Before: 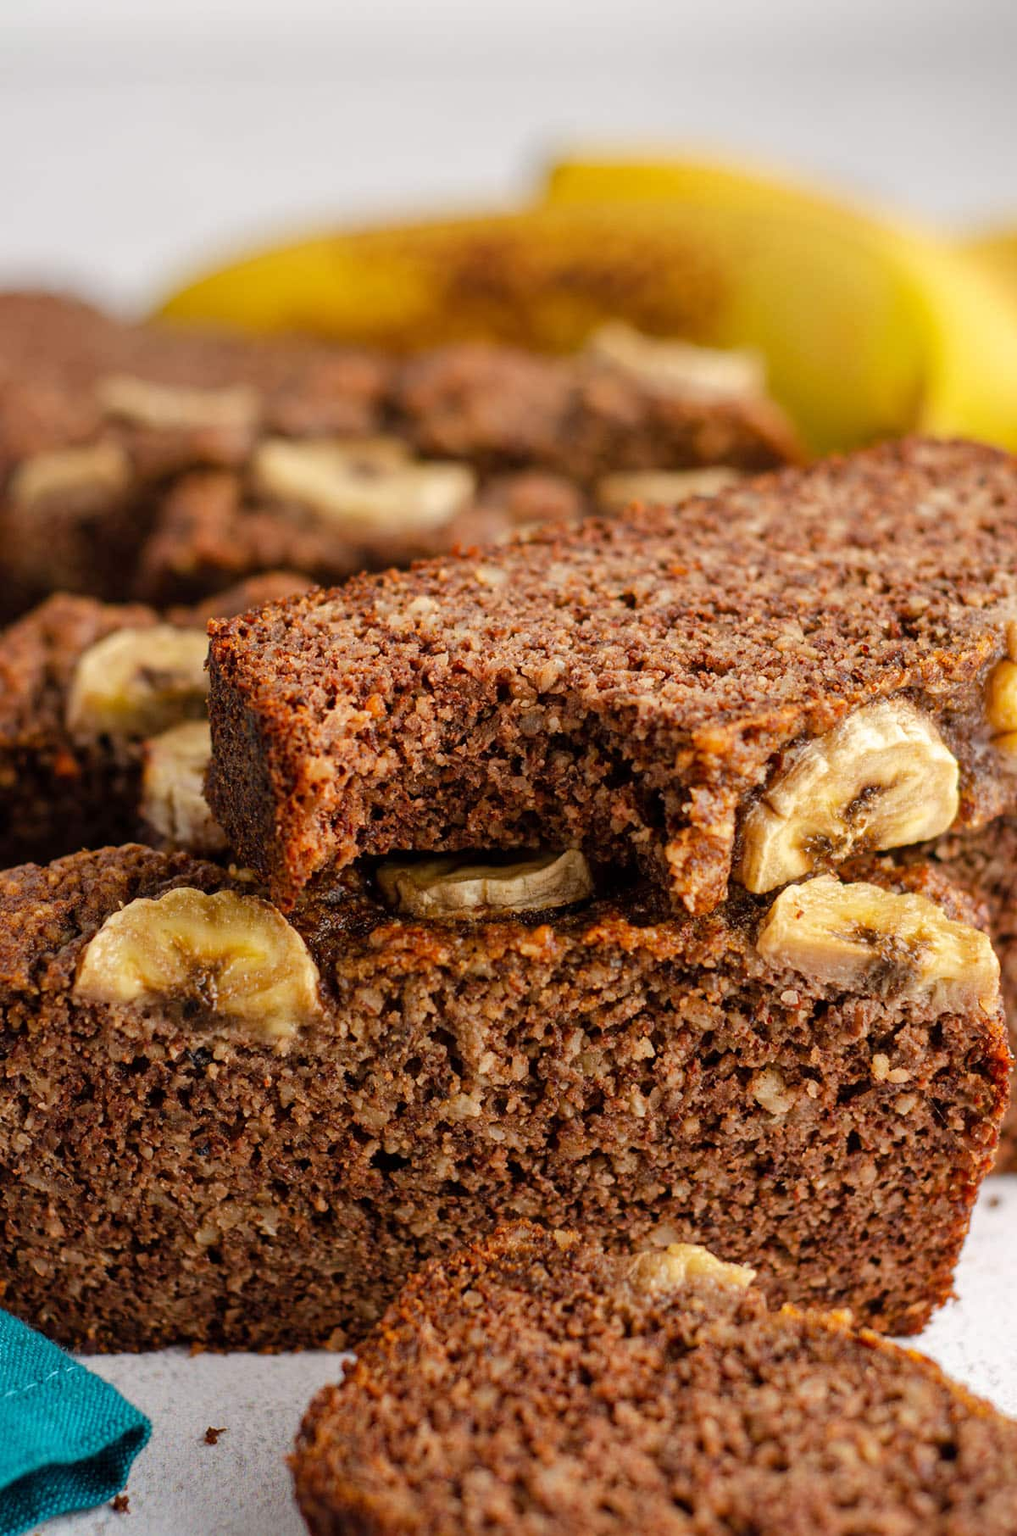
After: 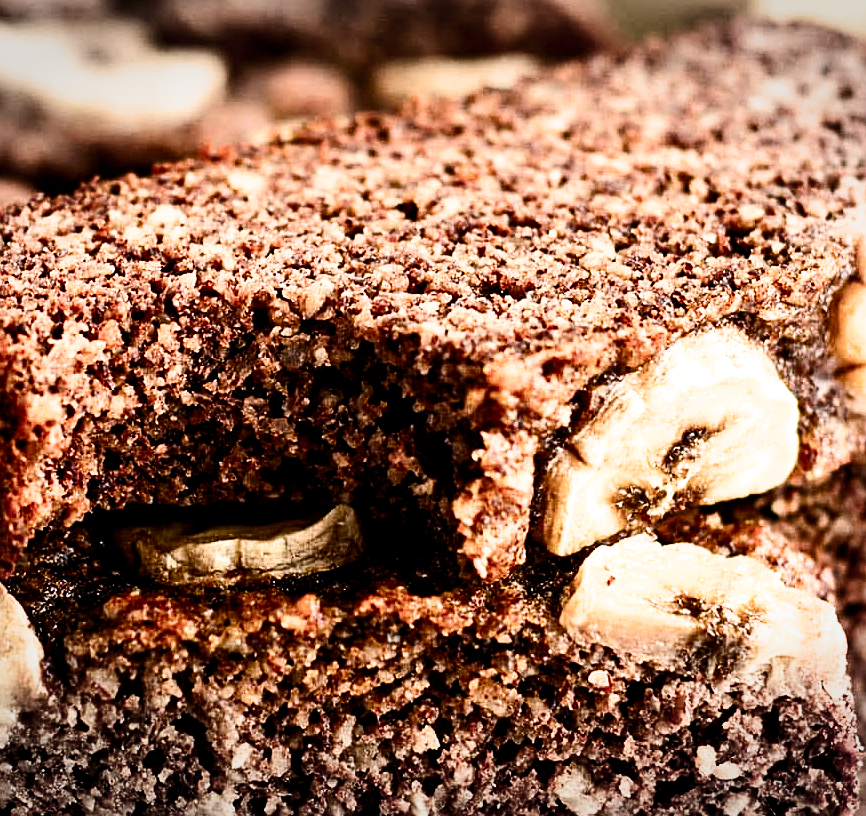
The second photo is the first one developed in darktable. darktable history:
vignetting: fall-off start 99.62%, brightness -0.276, width/height ratio 1.321, unbound false
contrast brightness saturation: contrast 0.281
crop and rotate: left 27.796%, top 27.59%, bottom 27.374%
sharpen: on, module defaults
color balance rgb: shadows lift › luminance 0.819%, shadows lift › chroma 0.399%, shadows lift › hue 19.19°, global offset › chroma 0.095%, global offset › hue 253.31°, perceptual saturation grading › global saturation 0.304%, perceptual saturation grading › highlights -14.801%, perceptual saturation grading › shadows 24.961%, global vibrance 20%
exposure: black level correction -0.001, exposure 0.079 EV, compensate highlight preservation false
filmic rgb: black relative exposure -8.18 EV, white relative exposure 2.23 EV, hardness 7.19, latitude 84.86%, contrast 1.68, highlights saturation mix -4.43%, shadows ↔ highlights balance -2.61%
